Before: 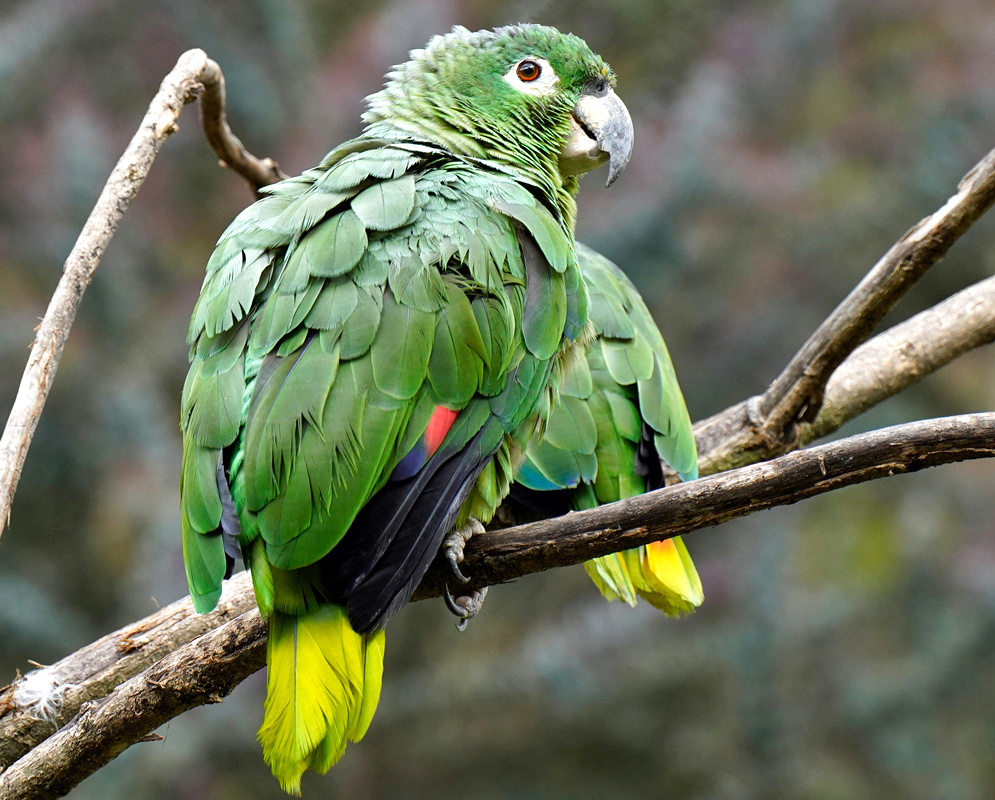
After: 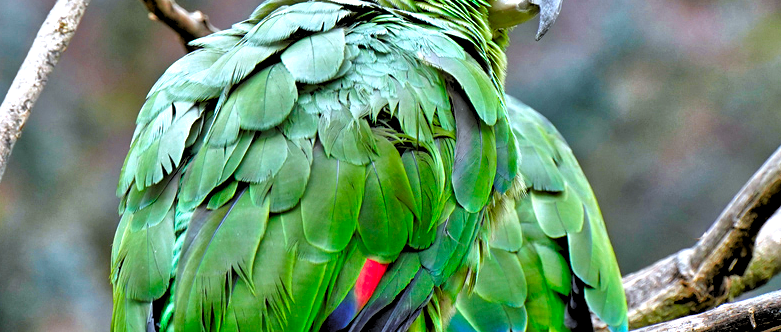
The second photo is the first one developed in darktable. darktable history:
exposure: exposure -0.064 EV, compensate highlight preservation false
tone equalizer: -7 EV 0.15 EV, -6 EV 0.6 EV, -5 EV 1.15 EV, -4 EV 1.33 EV, -3 EV 1.15 EV, -2 EV 0.6 EV, -1 EV 0.15 EV, mask exposure compensation -0.5 EV
levels: levels [0.182, 0.542, 0.902]
color zones: curves: ch0 [(0, 0.425) (0.143, 0.422) (0.286, 0.42) (0.429, 0.419) (0.571, 0.419) (0.714, 0.42) (0.857, 0.422) (1, 0.425)]; ch1 [(0, 0.666) (0.143, 0.669) (0.286, 0.671) (0.429, 0.67) (0.571, 0.67) (0.714, 0.67) (0.857, 0.67) (1, 0.666)]
crop: left 7.036%, top 18.398%, right 14.379%, bottom 40.043%
white balance: red 0.954, blue 1.079
